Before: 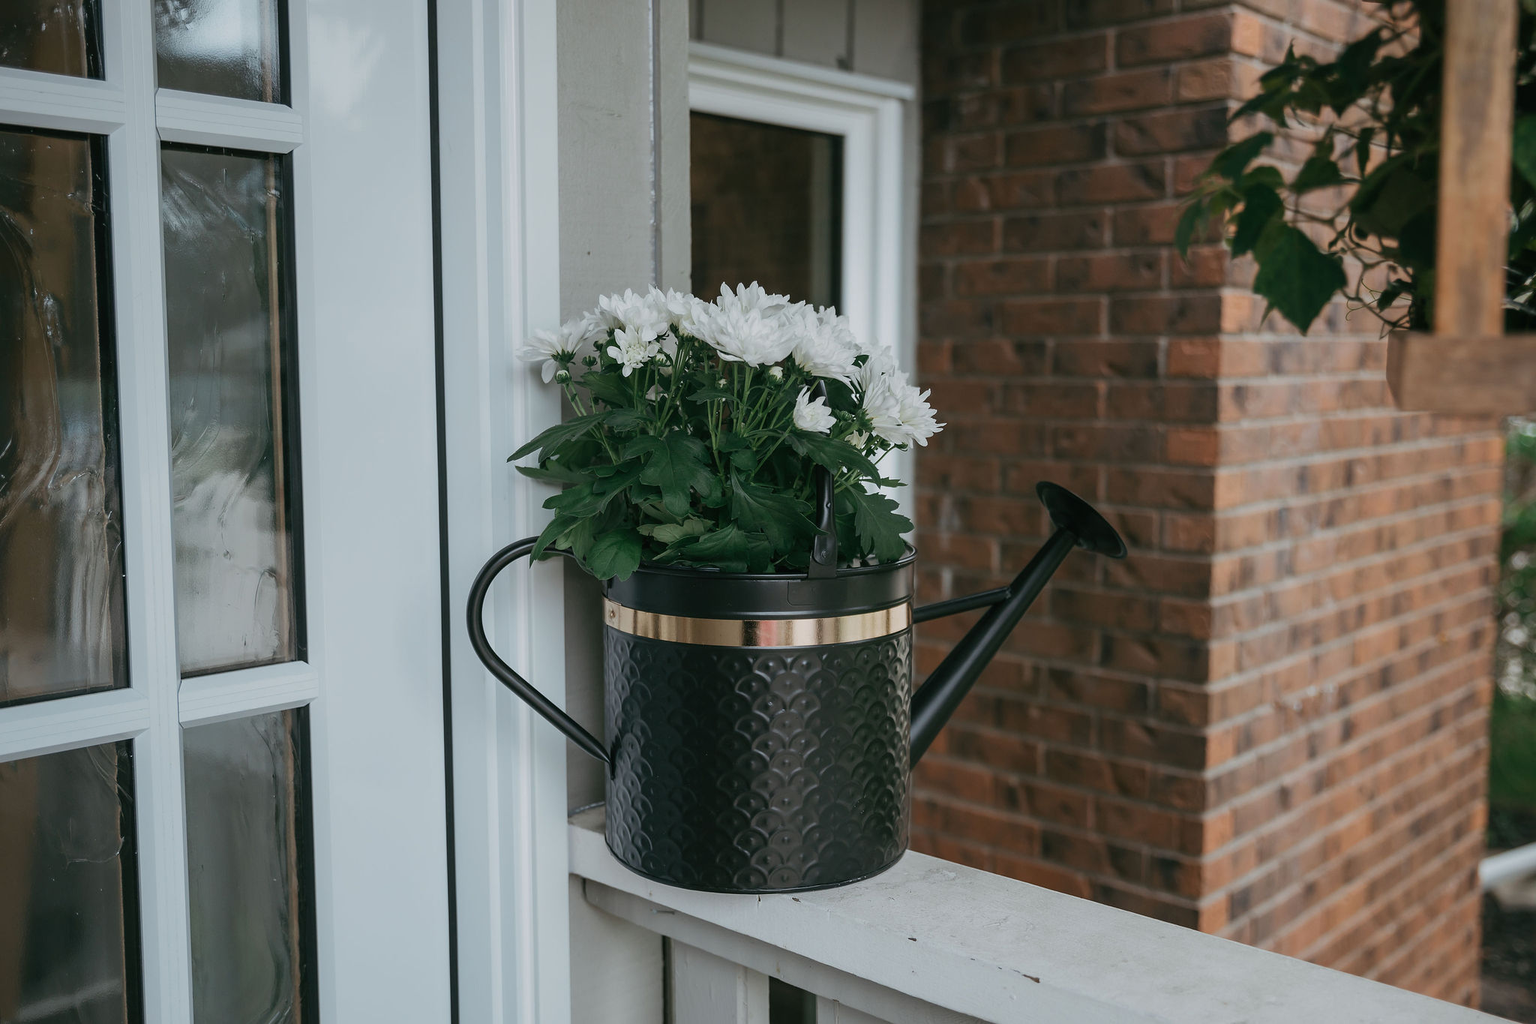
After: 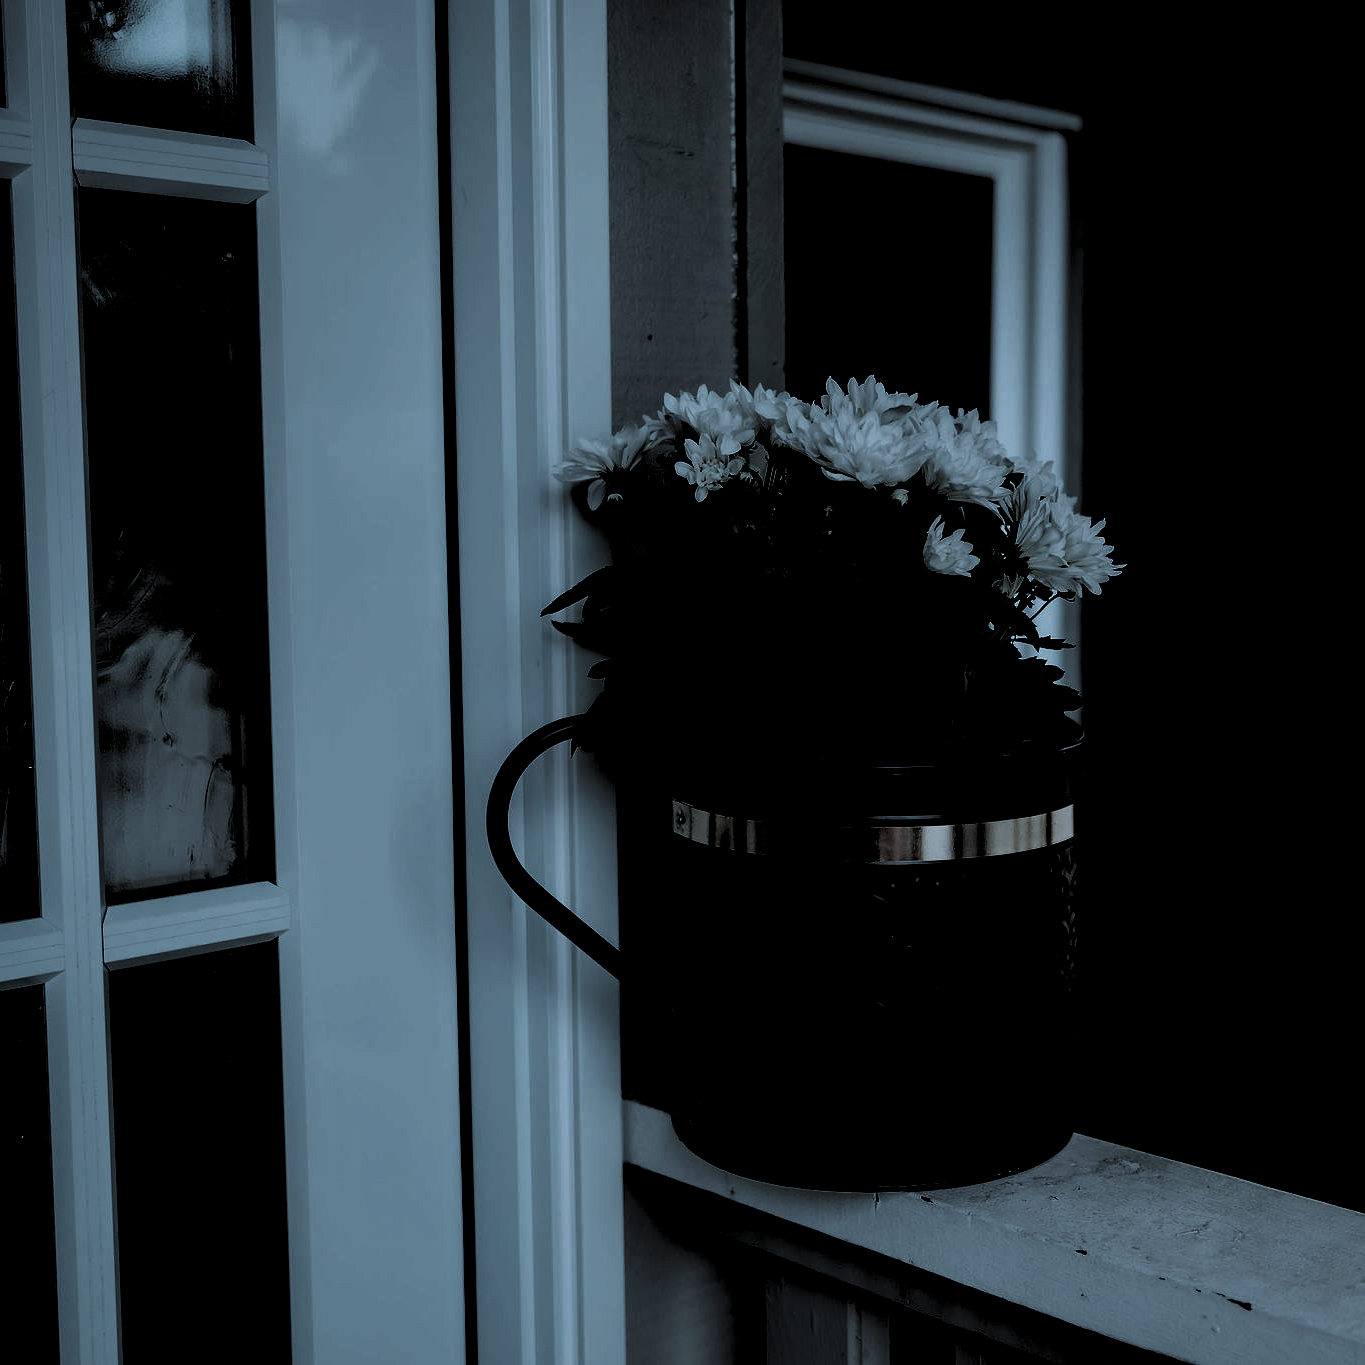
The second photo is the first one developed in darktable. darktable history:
tone equalizer: on, module defaults
crop and rotate: left 6.617%, right 26.717%
levels: levels [0.514, 0.759, 1]
color correction: highlights a* -9.73, highlights b* -21.22
color balance rgb: perceptual saturation grading › global saturation 20%, perceptual saturation grading › highlights -25%, perceptual saturation grading › shadows 25%
